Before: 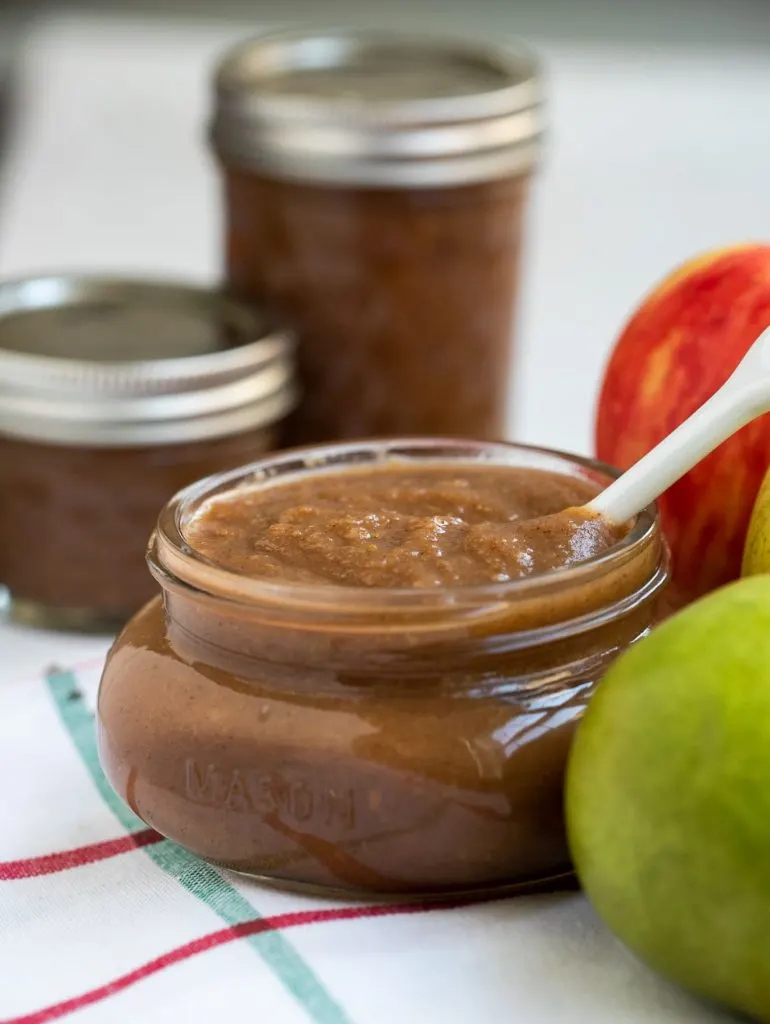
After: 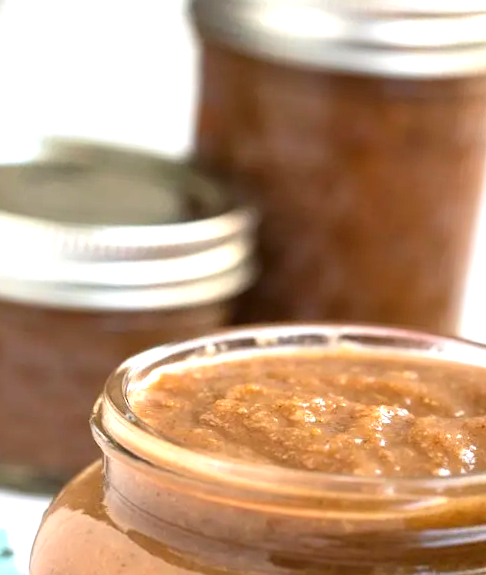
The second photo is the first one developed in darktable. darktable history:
tone equalizer: on, module defaults
crop and rotate: angle -4.99°, left 2.122%, top 6.945%, right 27.566%, bottom 30.519%
exposure: black level correction 0, exposure 1.1 EV, compensate highlight preservation false
